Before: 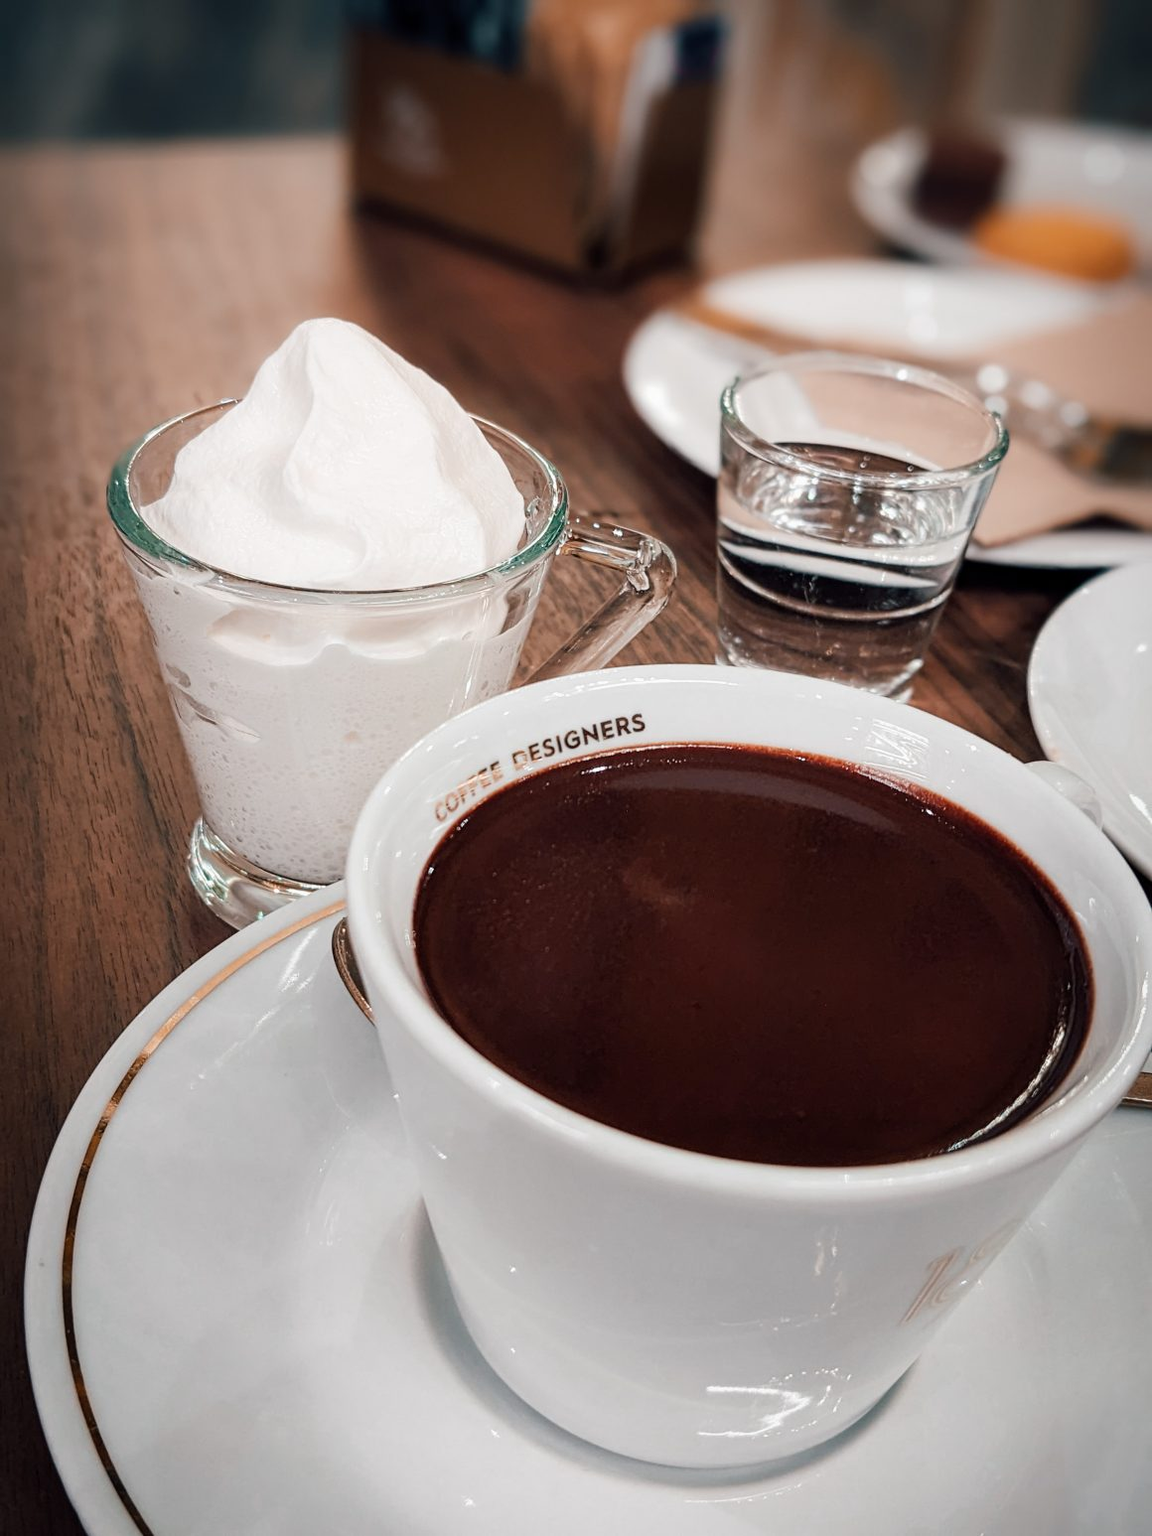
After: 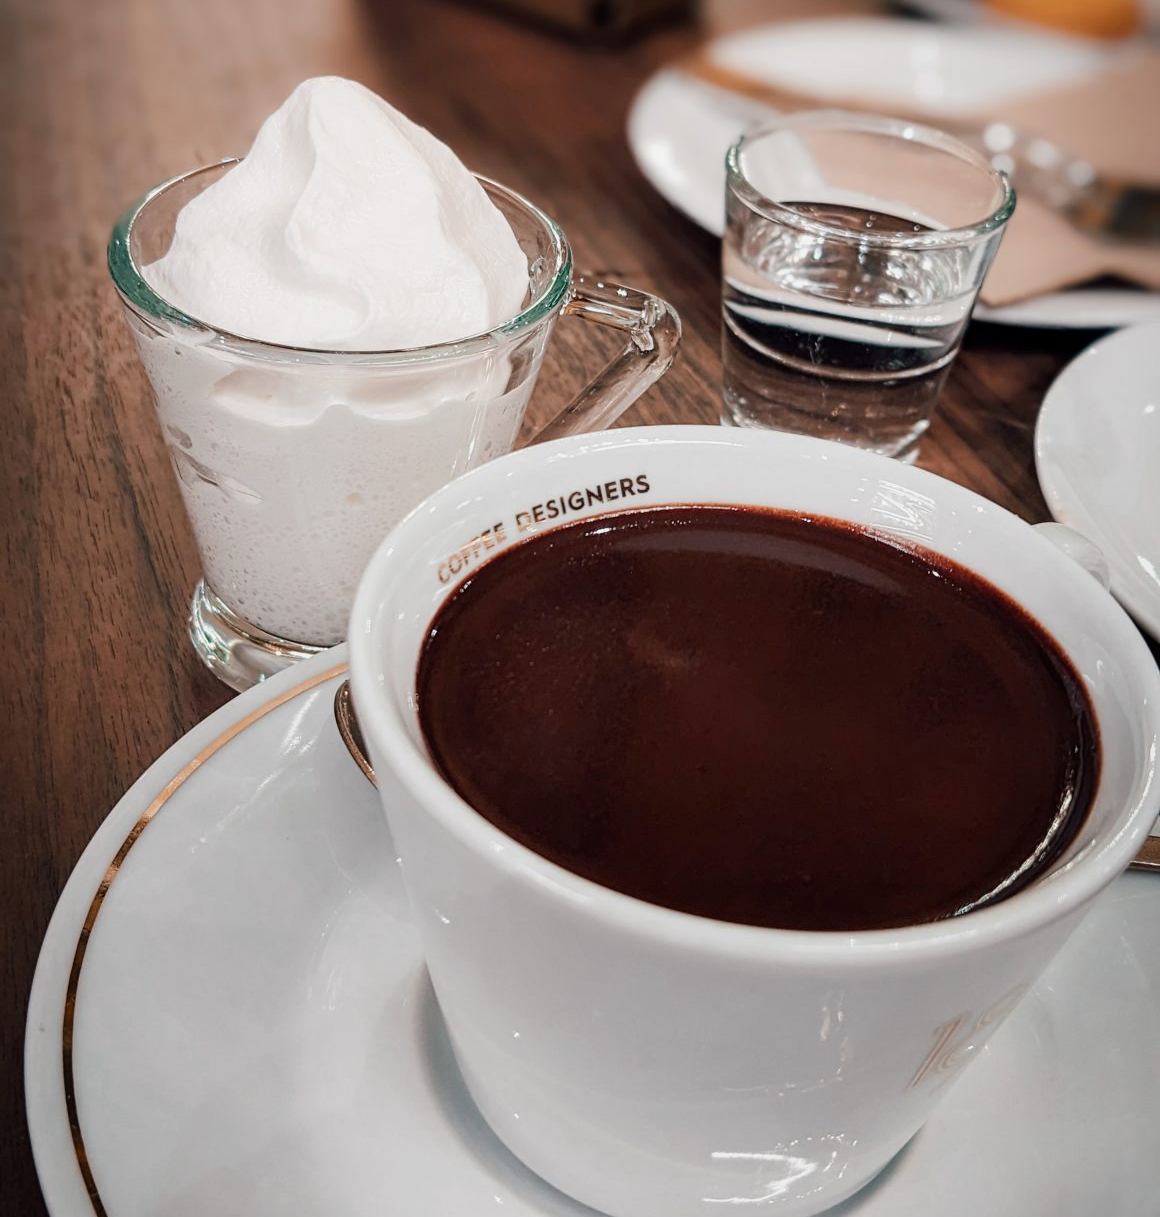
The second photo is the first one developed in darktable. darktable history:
exposure: exposure -0.116 EV, compensate exposure bias true, compensate highlight preservation false
crop and rotate: top 15.774%, bottom 5.506%
